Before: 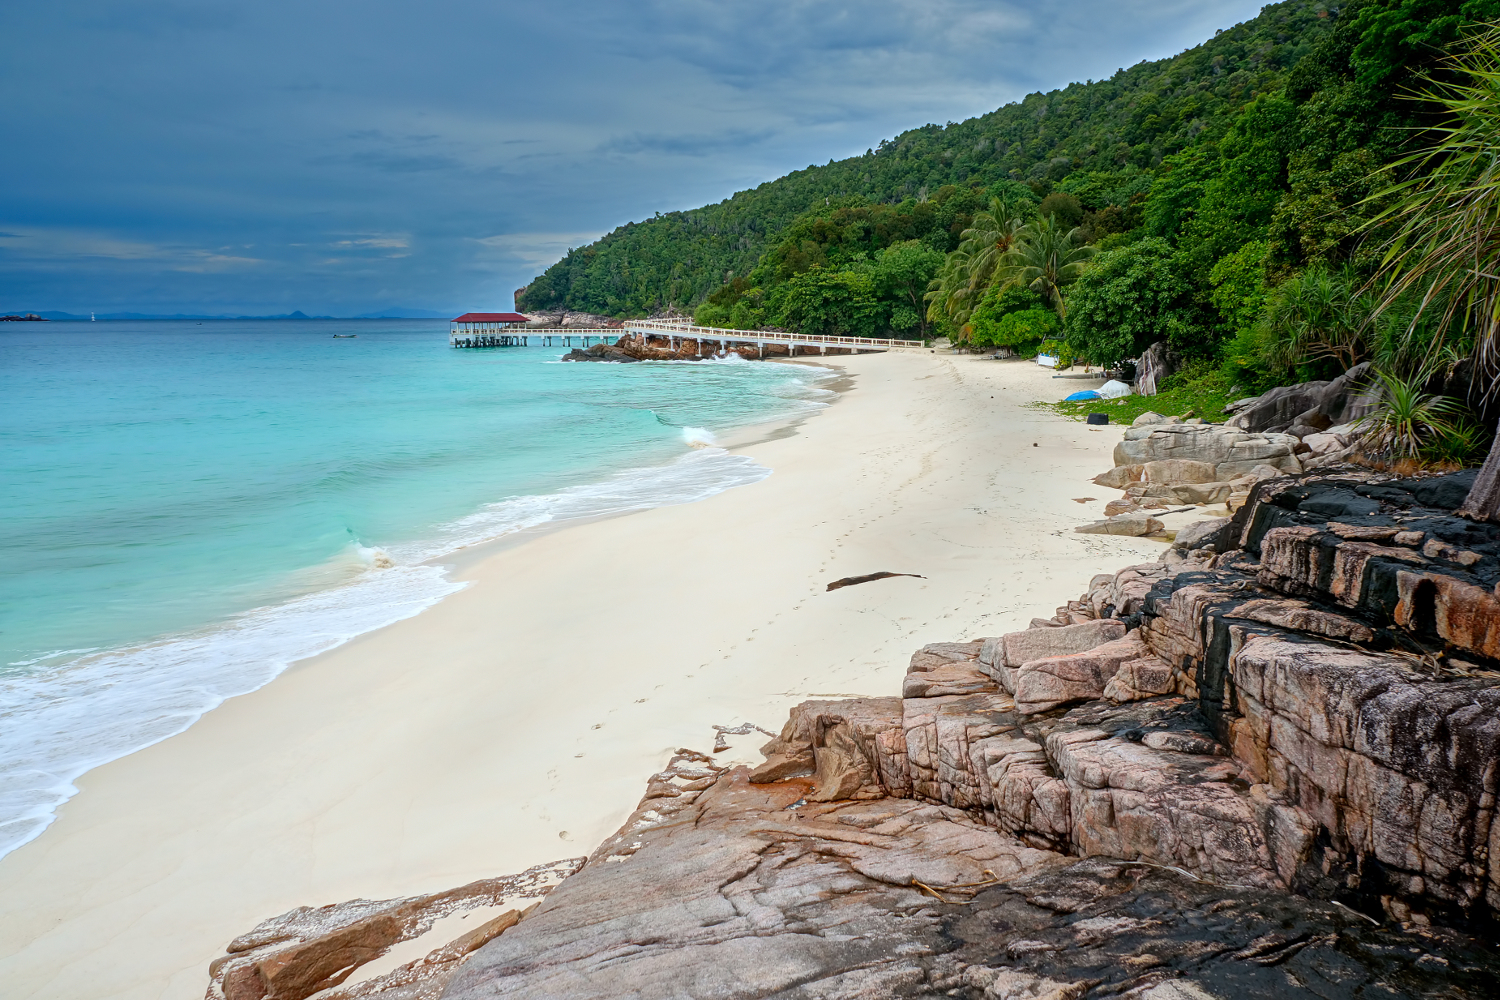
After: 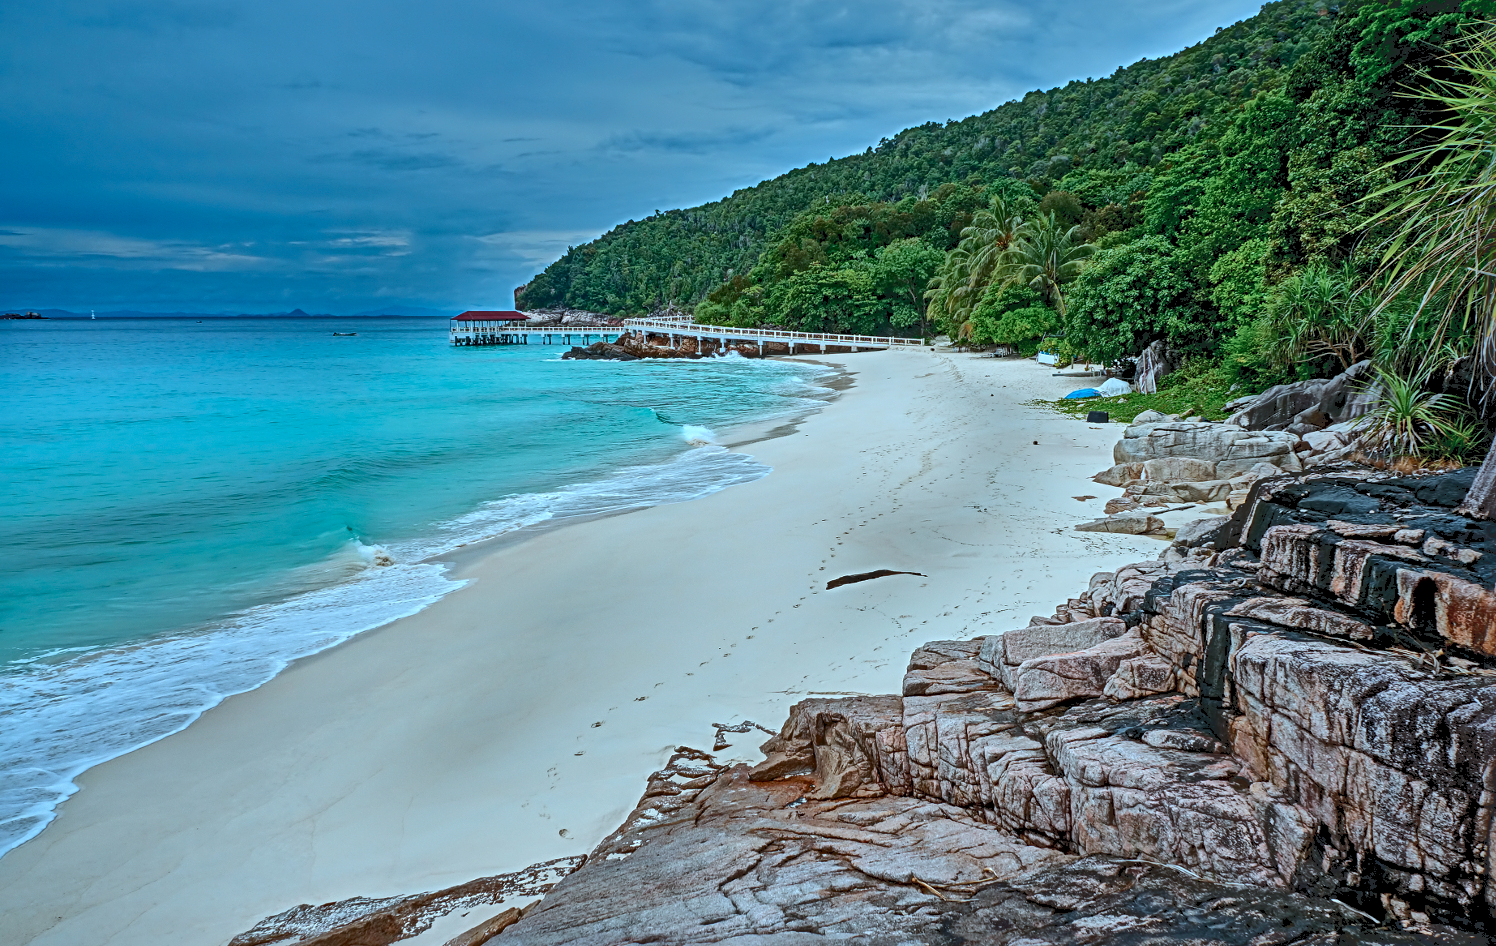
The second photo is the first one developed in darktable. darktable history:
crop: top 0.291%, right 0.265%, bottom 5.106%
local contrast: on, module defaults
shadows and highlights: radius 106.18, shadows 41.26, highlights -72.5, low approximation 0.01, soften with gaussian
tone equalizer: -8 EV 0.27 EV, -7 EV 0.41 EV, -6 EV 0.436 EV, -5 EV 0.263 EV, -3 EV -0.268 EV, -2 EV -0.438 EV, -1 EV -0.414 EV, +0 EV -0.264 EV, mask exposure compensation -0.489 EV
tone curve: curves: ch0 [(0, 0) (0.003, 0.139) (0.011, 0.14) (0.025, 0.138) (0.044, 0.14) (0.069, 0.149) (0.1, 0.161) (0.136, 0.179) (0.177, 0.203) (0.224, 0.245) (0.277, 0.302) (0.335, 0.382) (0.399, 0.461) (0.468, 0.546) (0.543, 0.614) (0.623, 0.687) (0.709, 0.758) (0.801, 0.84) (0.898, 0.912) (1, 1)], color space Lab, independent channels, preserve colors none
sharpen: radius 4.905
color correction: highlights a* -10.63, highlights b* -19.64
